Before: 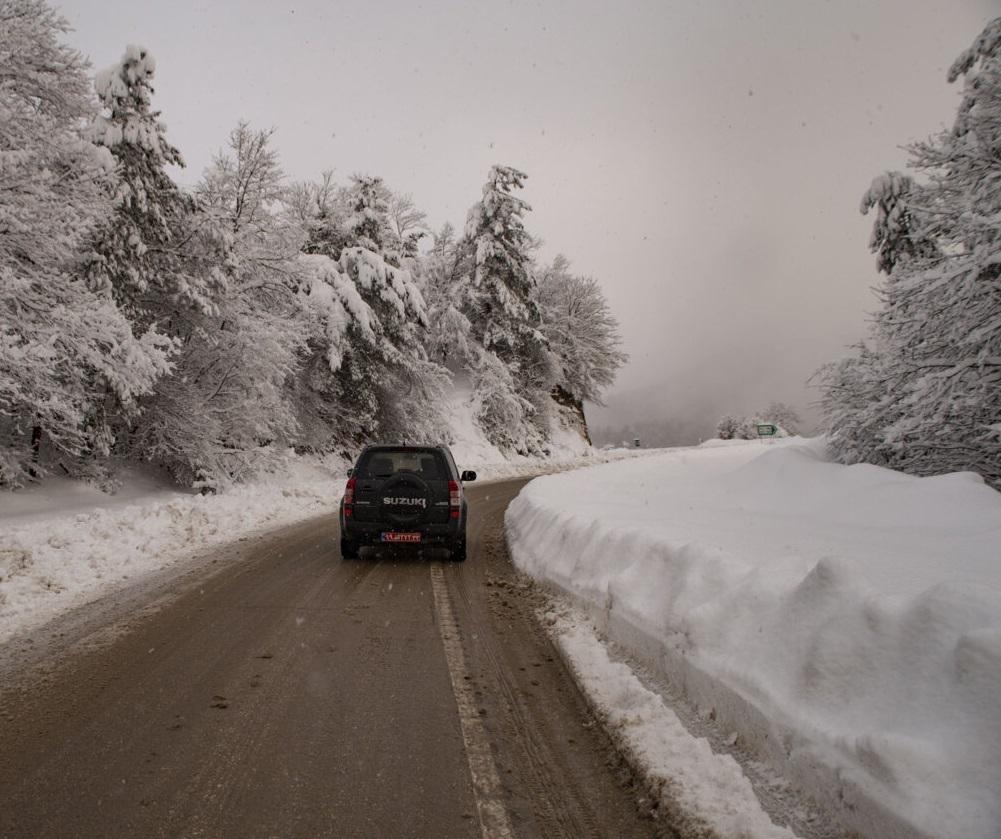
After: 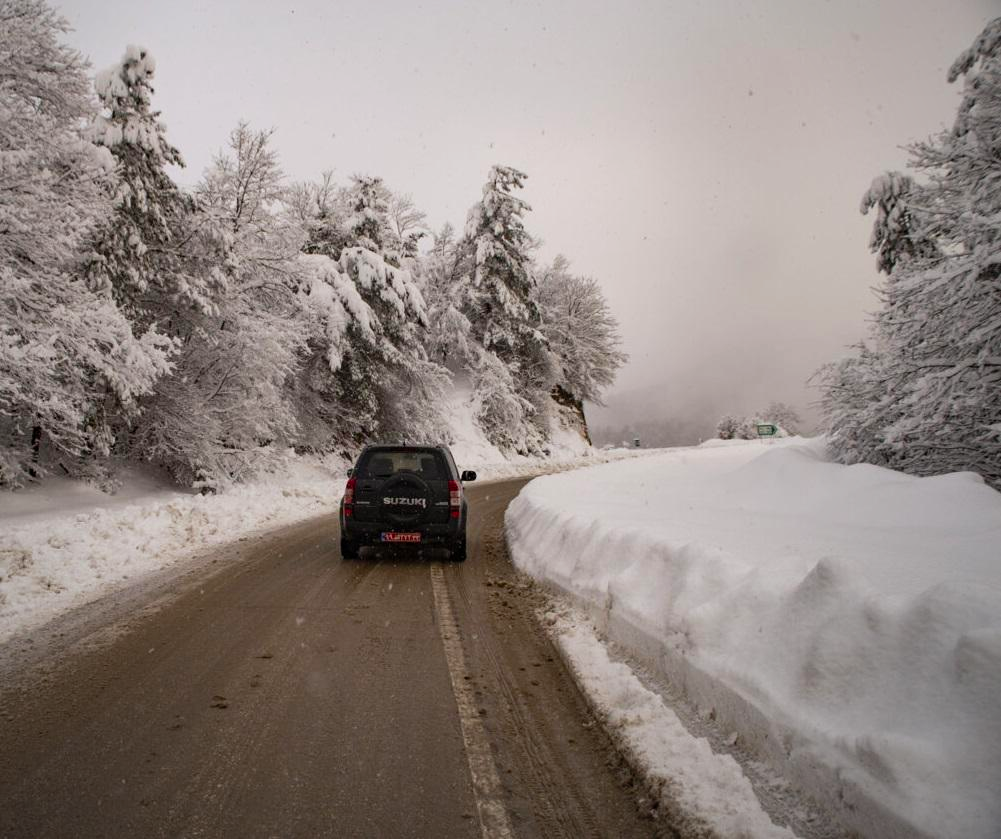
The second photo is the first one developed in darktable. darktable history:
color balance rgb: perceptual saturation grading › global saturation 19.703%
vignetting: fall-off radius 93.91%, center (-0.069, -0.314), unbound false
tone curve: curves: ch0 [(0, 0) (0.051, 0.047) (0.102, 0.099) (0.232, 0.249) (0.462, 0.501) (0.698, 0.761) (0.908, 0.946) (1, 1)]; ch1 [(0, 0) (0.339, 0.298) (0.402, 0.363) (0.453, 0.413) (0.485, 0.469) (0.494, 0.493) (0.504, 0.501) (0.525, 0.533) (0.563, 0.591) (0.597, 0.631) (1, 1)]; ch2 [(0, 0) (0.48, 0.48) (0.504, 0.5) (0.539, 0.554) (0.59, 0.628) (0.642, 0.682) (0.824, 0.815) (1, 1)], preserve colors none
